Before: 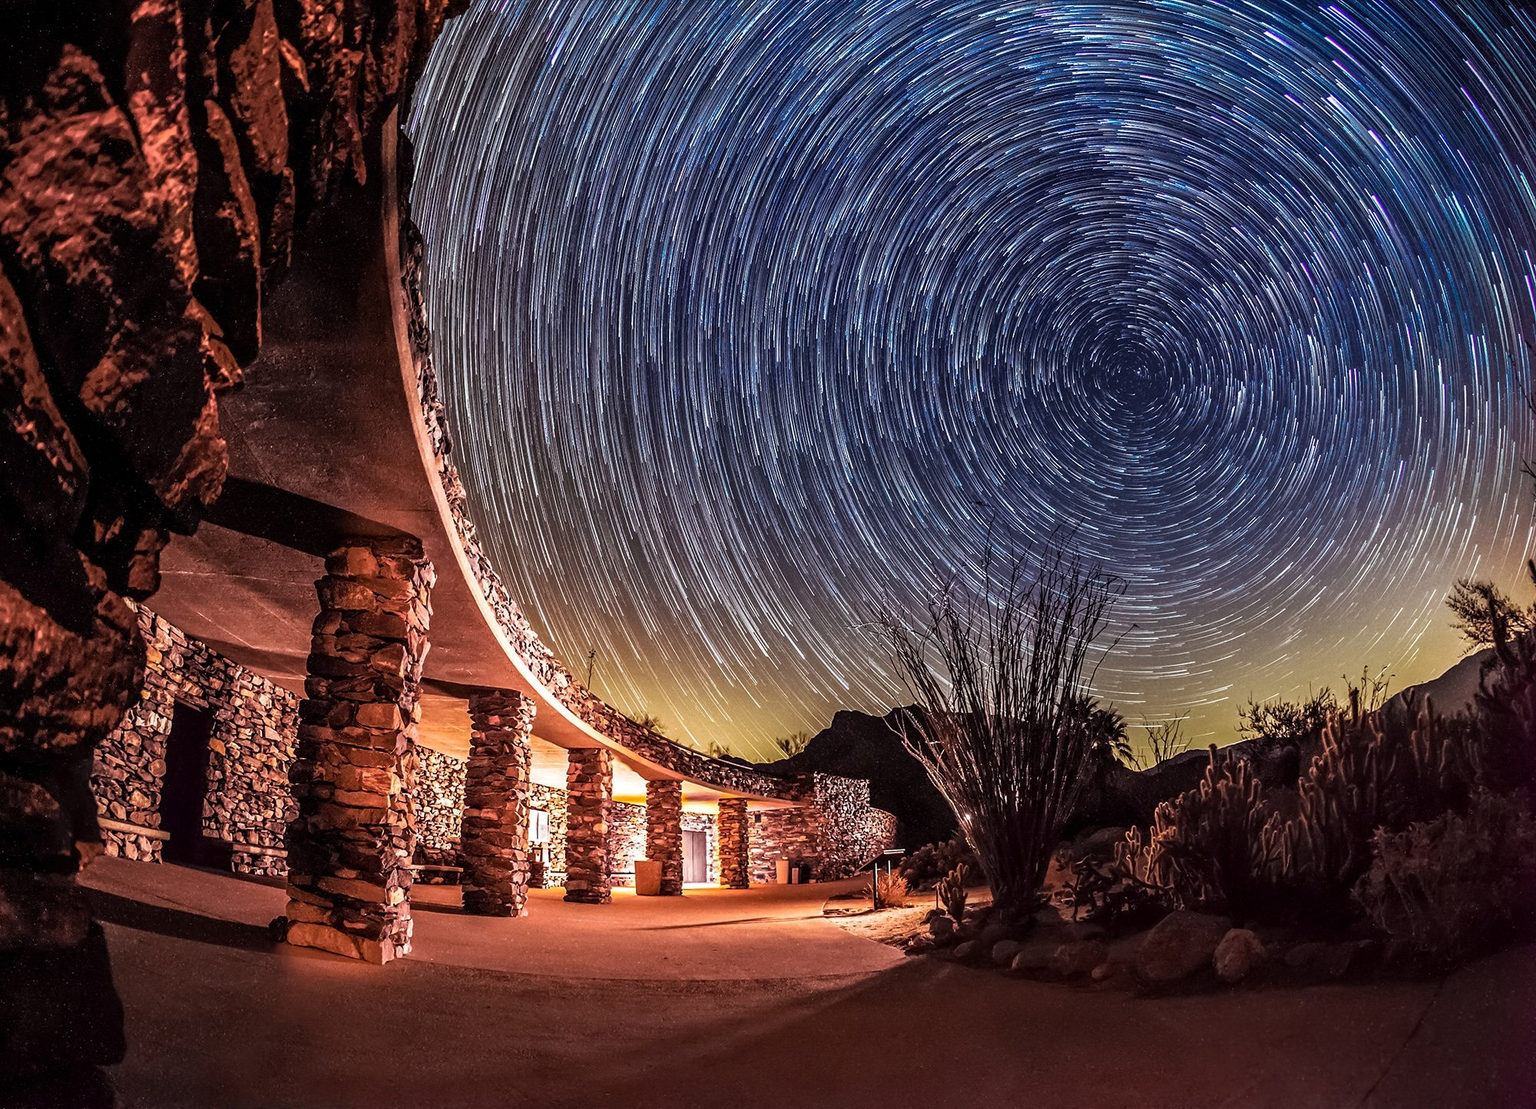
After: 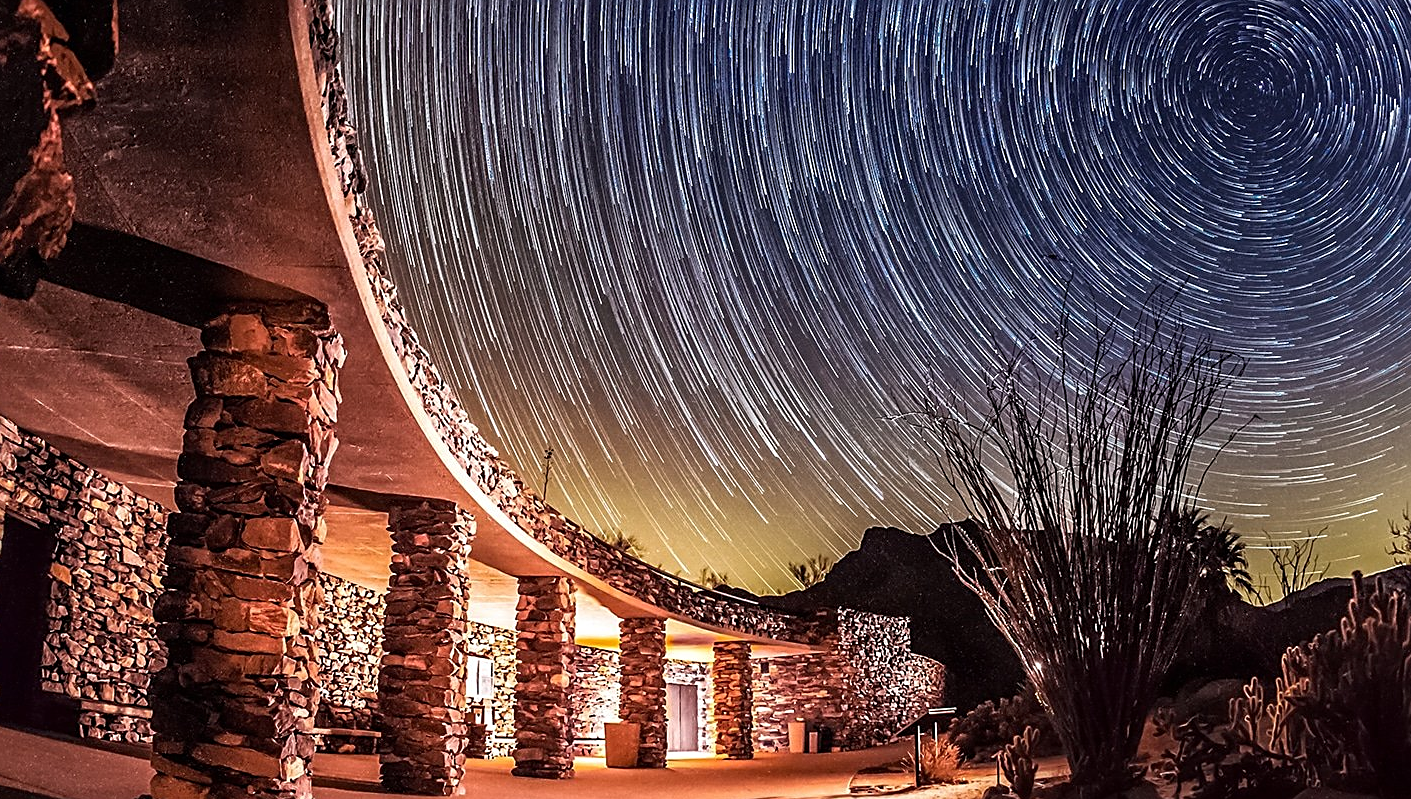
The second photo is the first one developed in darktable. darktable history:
crop: left 11.123%, top 27.61%, right 18.3%, bottom 17.034%
sharpen: on, module defaults
